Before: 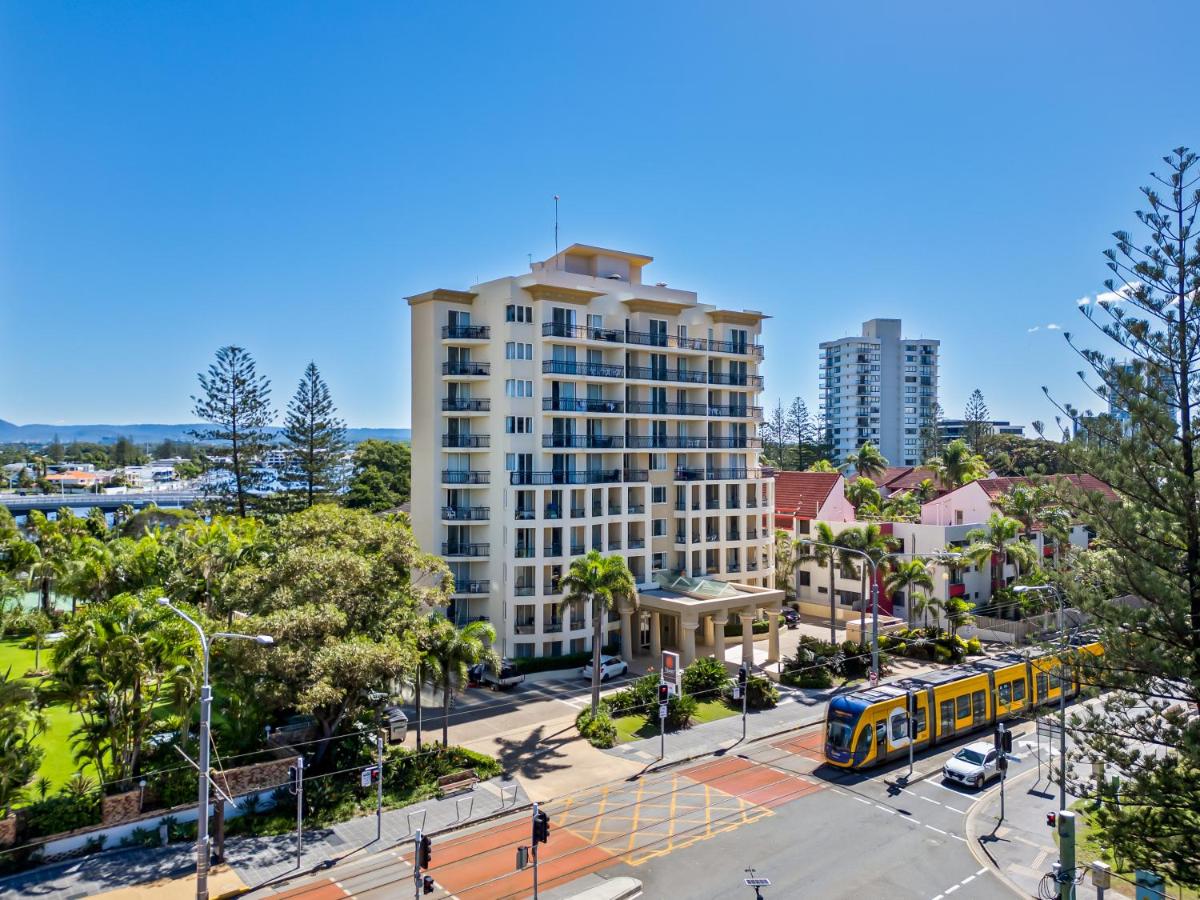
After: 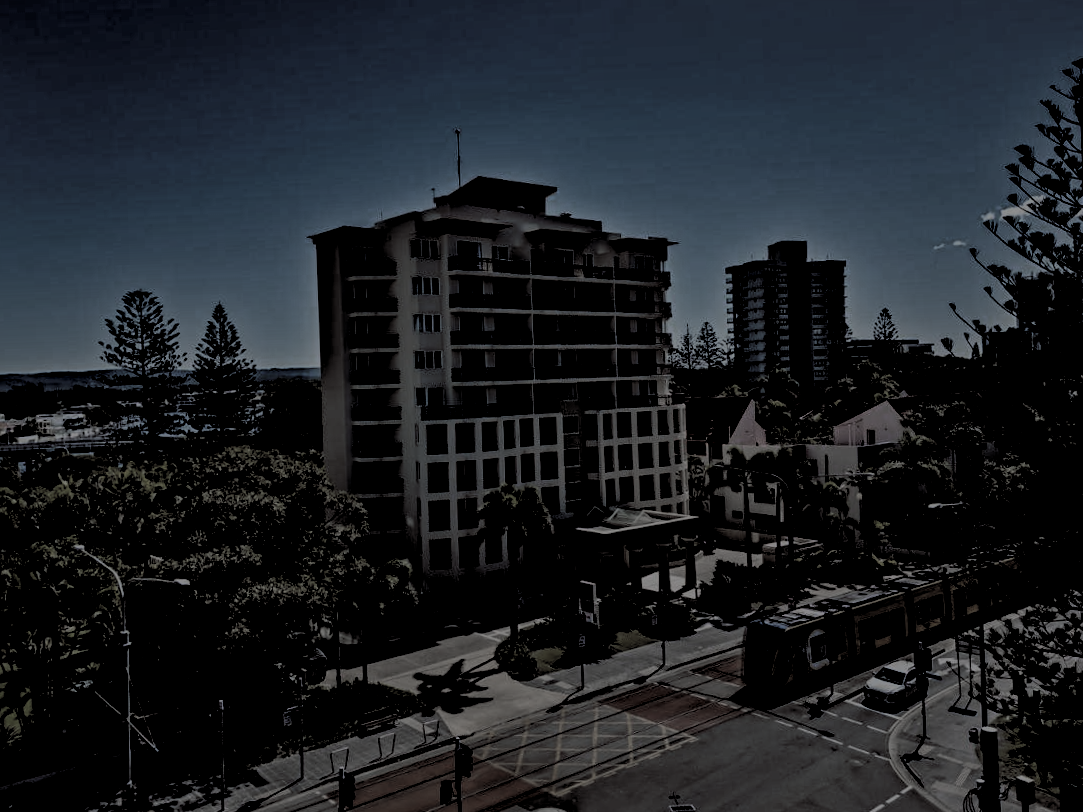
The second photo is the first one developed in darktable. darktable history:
tone equalizer: -8 EV -1.08 EV, -7 EV -1.01 EV, -6 EV -0.867 EV, -5 EV -0.578 EV, -3 EV 0.578 EV, -2 EV 0.867 EV, -1 EV 1.01 EV, +0 EV 1.08 EV, edges refinement/feathering 500, mask exposure compensation -1.57 EV, preserve details no
split-toning: shadows › hue 351.18°, shadows › saturation 0.86, highlights › hue 218.82°, highlights › saturation 0.73, balance -19.167
exposure: exposure -2.446 EV, compensate highlight preservation false
local contrast: mode bilateral grid, contrast 20, coarseness 50, detail 130%, midtone range 0.2
rgb levels: levels [[0.034, 0.472, 0.904], [0, 0.5, 1], [0, 0.5, 1]]
crop and rotate: angle 1.96°, left 5.673%, top 5.673%
color zones: curves: ch0 [(0, 0.613) (0.01, 0.613) (0.245, 0.448) (0.498, 0.529) (0.642, 0.665) (0.879, 0.777) (0.99, 0.613)]; ch1 [(0, 0.272) (0.219, 0.127) (0.724, 0.346)]
